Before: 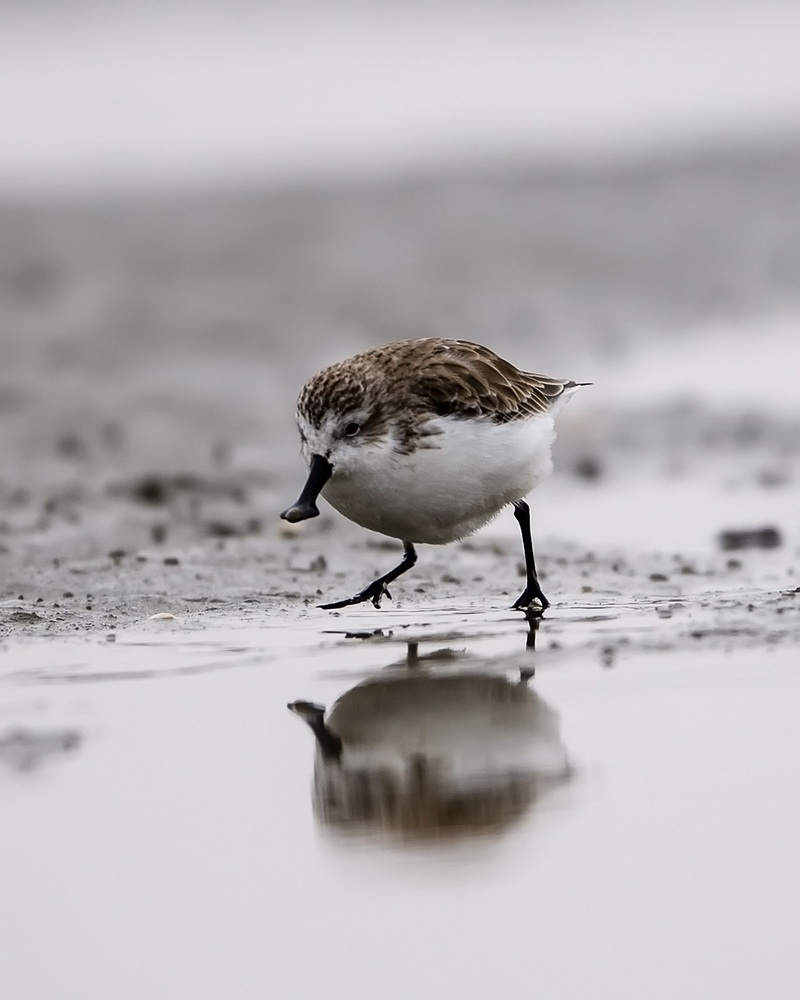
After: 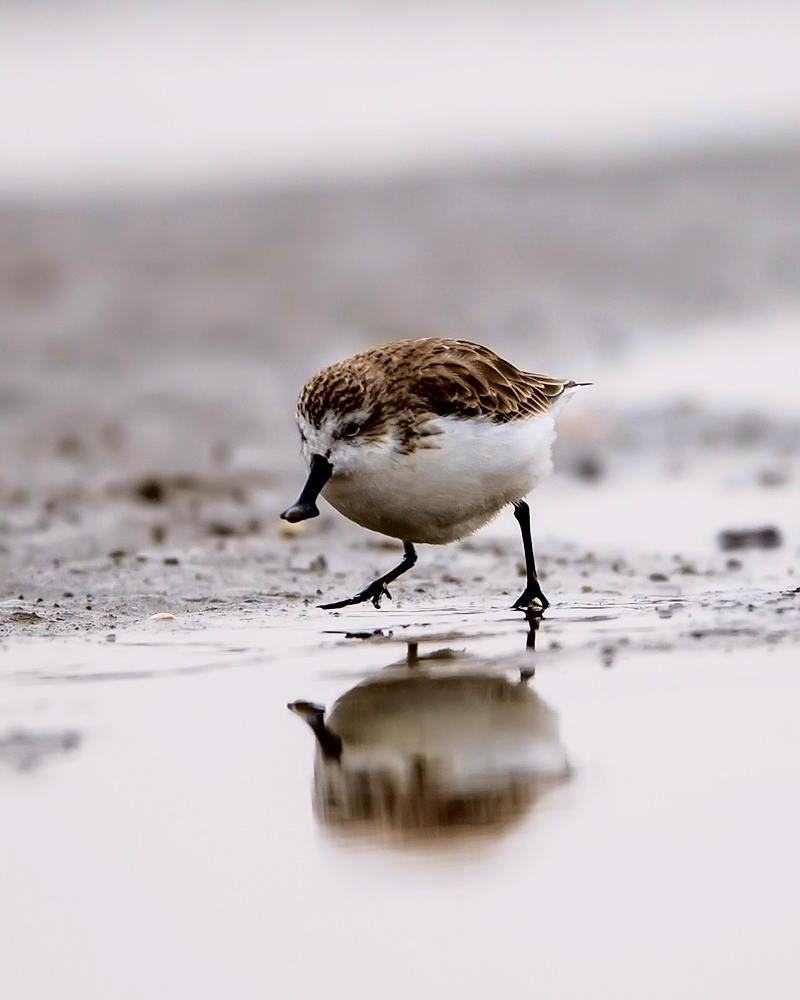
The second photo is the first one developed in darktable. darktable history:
tone curve: curves: ch0 [(0.024, 0) (0.075, 0.034) (0.145, 0.098) (0.257, 0.259) (0.408, 0.45) (0.611, 0.64) (0.81, 0.857) (1, 1)]; ch1 [(0, 0) (0.287, 0.198) (0.501, 0.506) (0.56, 0.57) (0.712, 0.777) (0.976, 0.992)]; ch2 [(0, 0) (0.5, 0.5) (0.523, 0.552) (0.59, 0.603) (0.681, 0.754) (1, 1)], color space Lab, independent channels, preserve colors none
